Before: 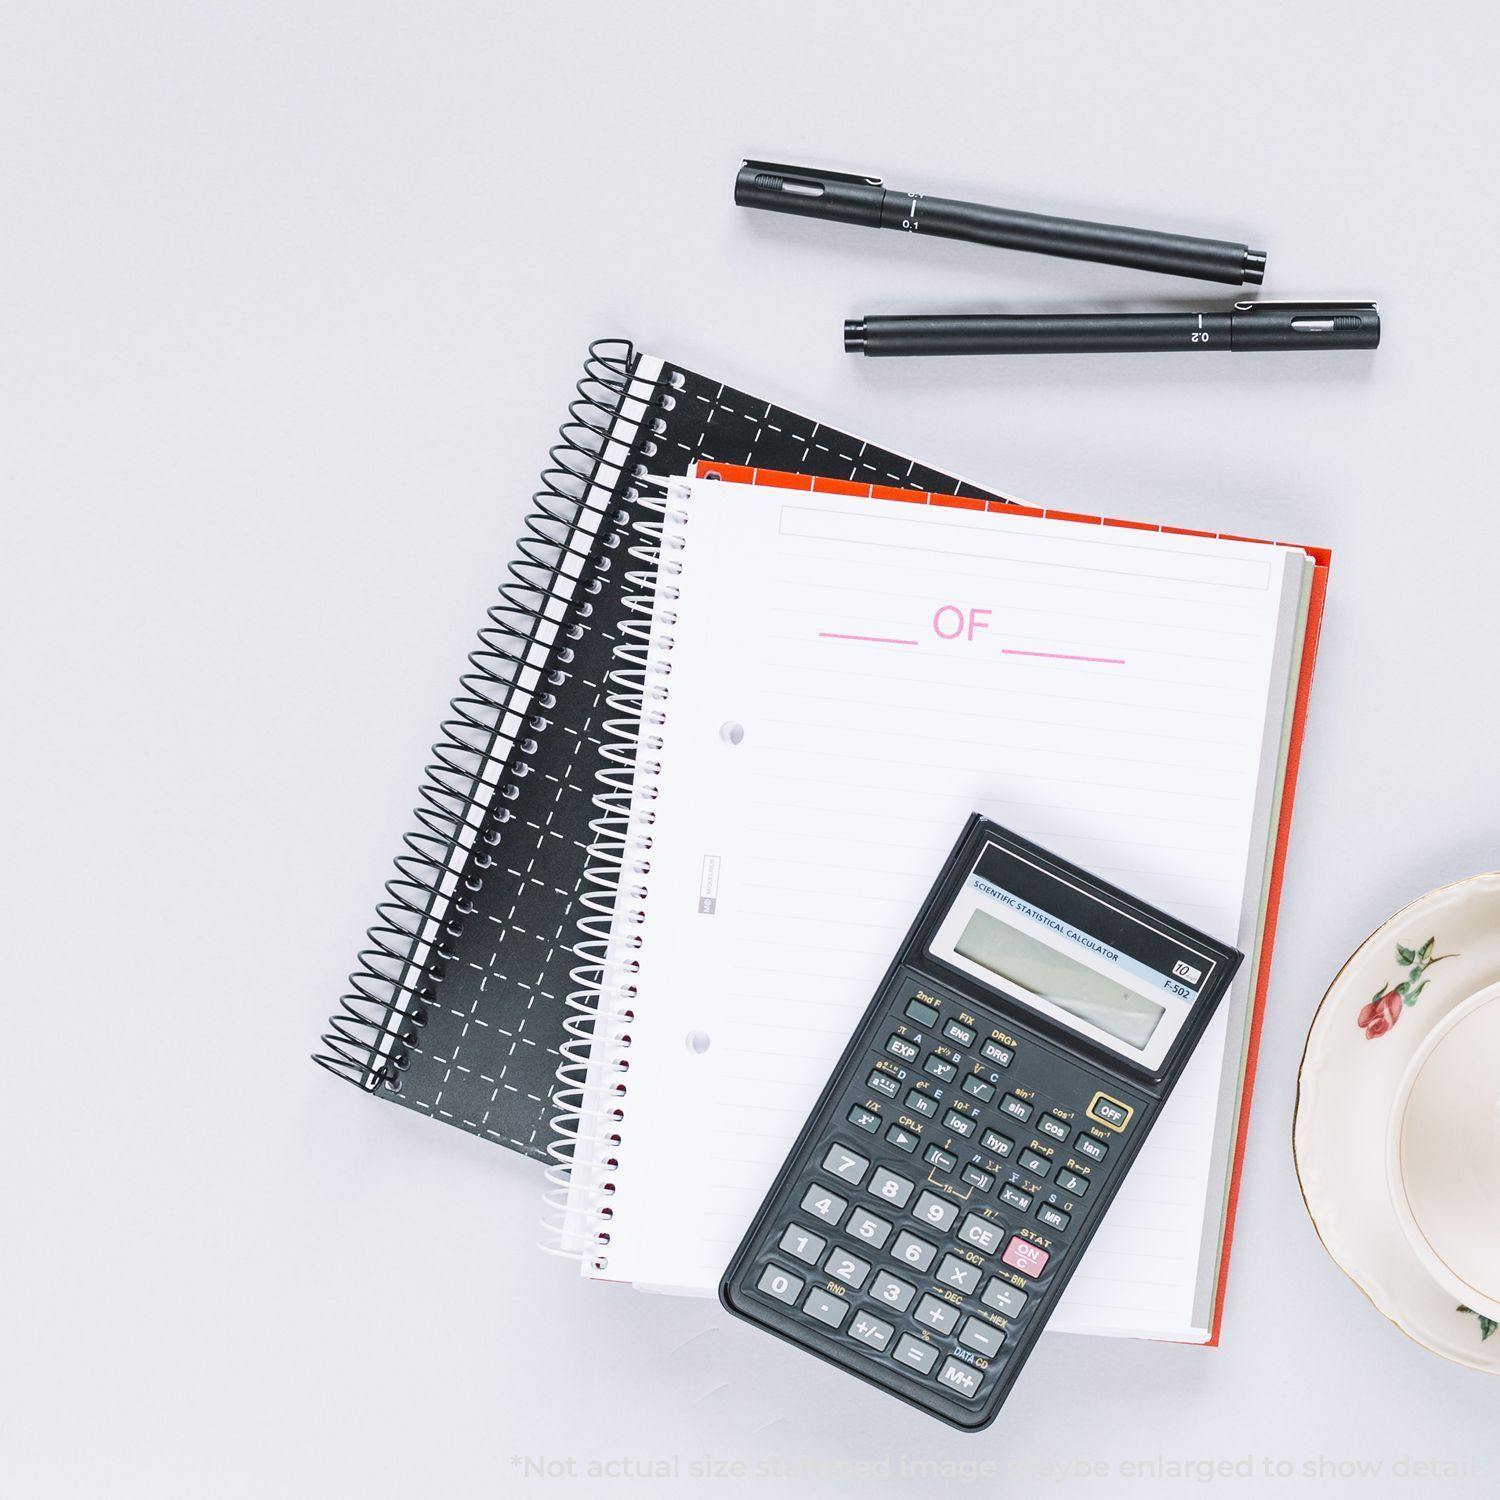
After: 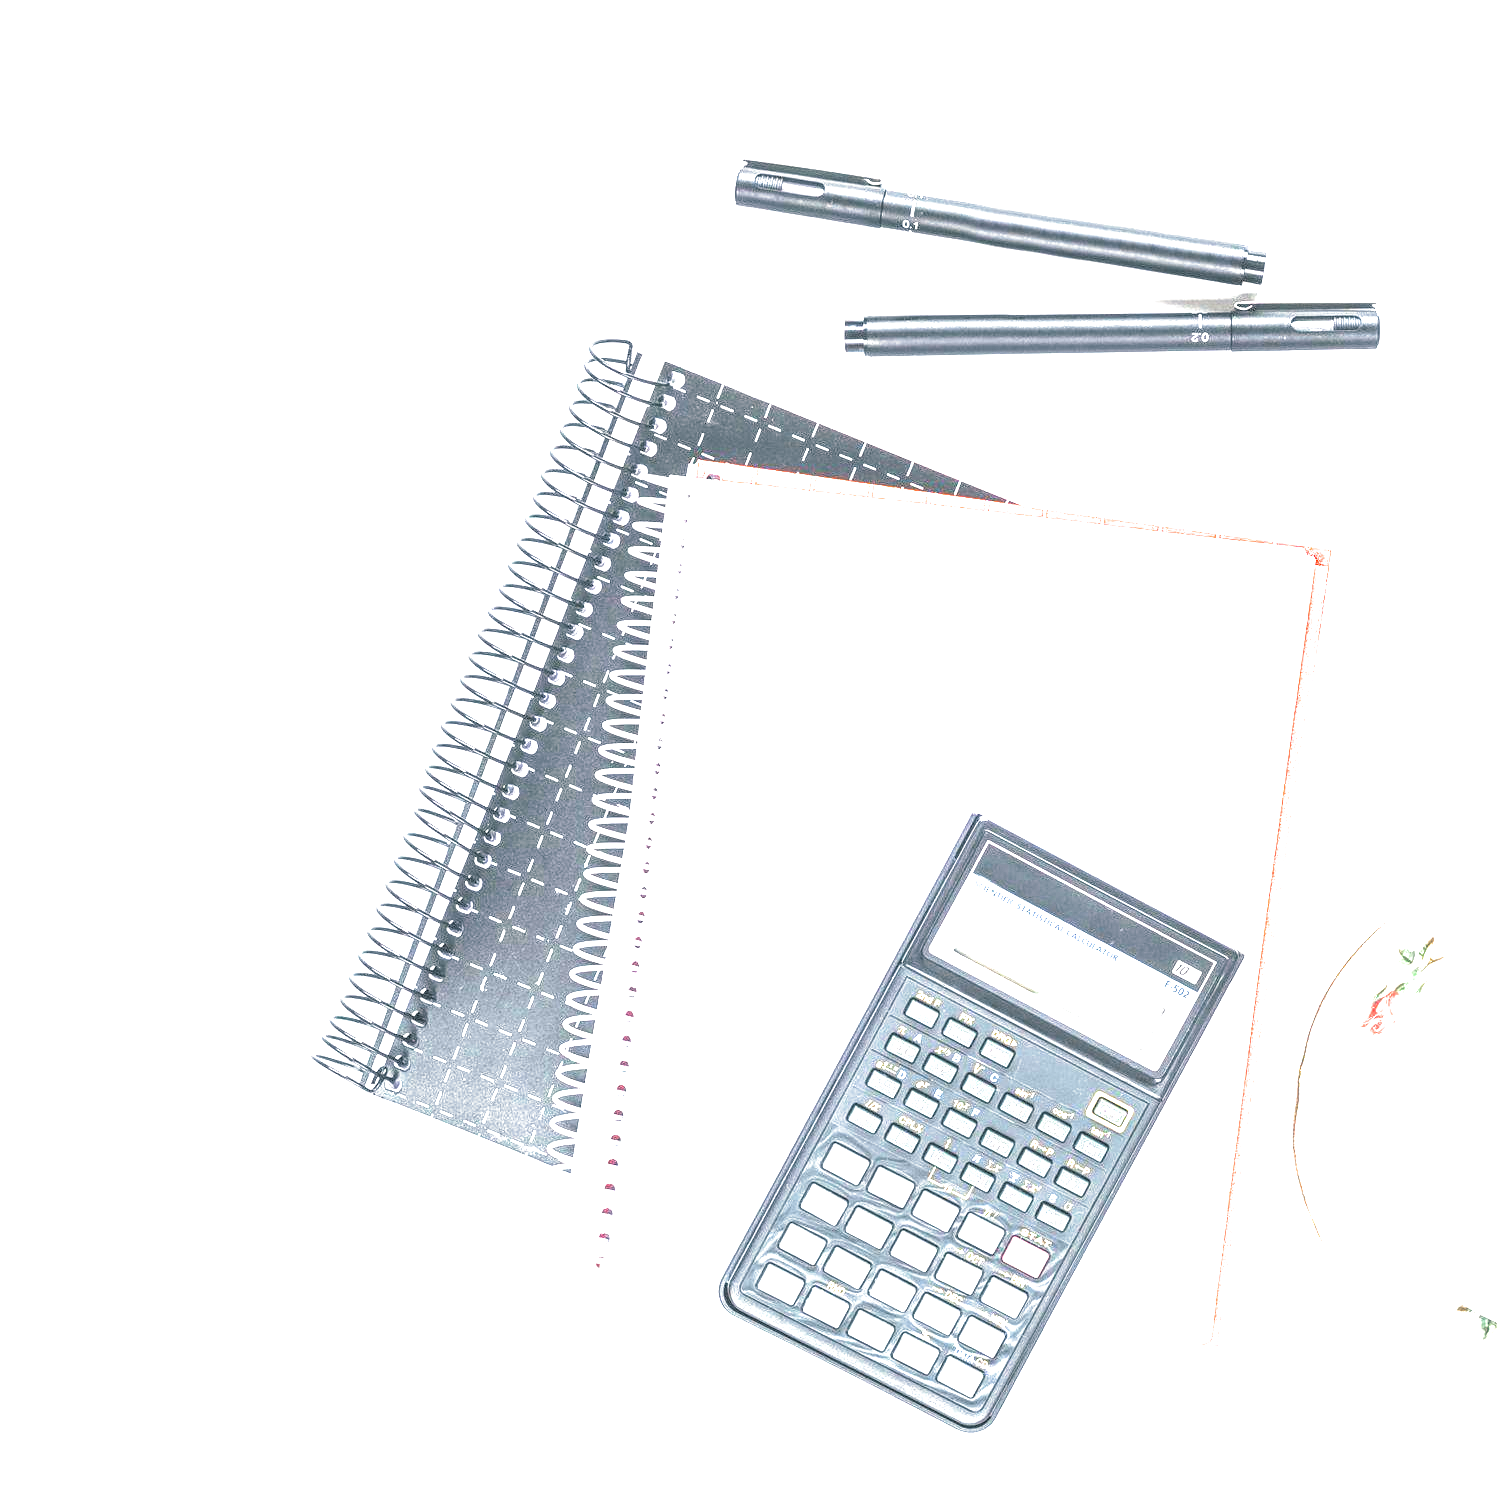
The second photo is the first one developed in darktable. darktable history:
split-toning: shadows › hue 205.2°, shadows › saturation 0.29, highlights › hue 50.4°, highlights › saturation 0.38, balance -49.9
local contrast: on, module defaults
exposure: black level correction 0.001, exposure 2 EV, compensate highlight preservation false
